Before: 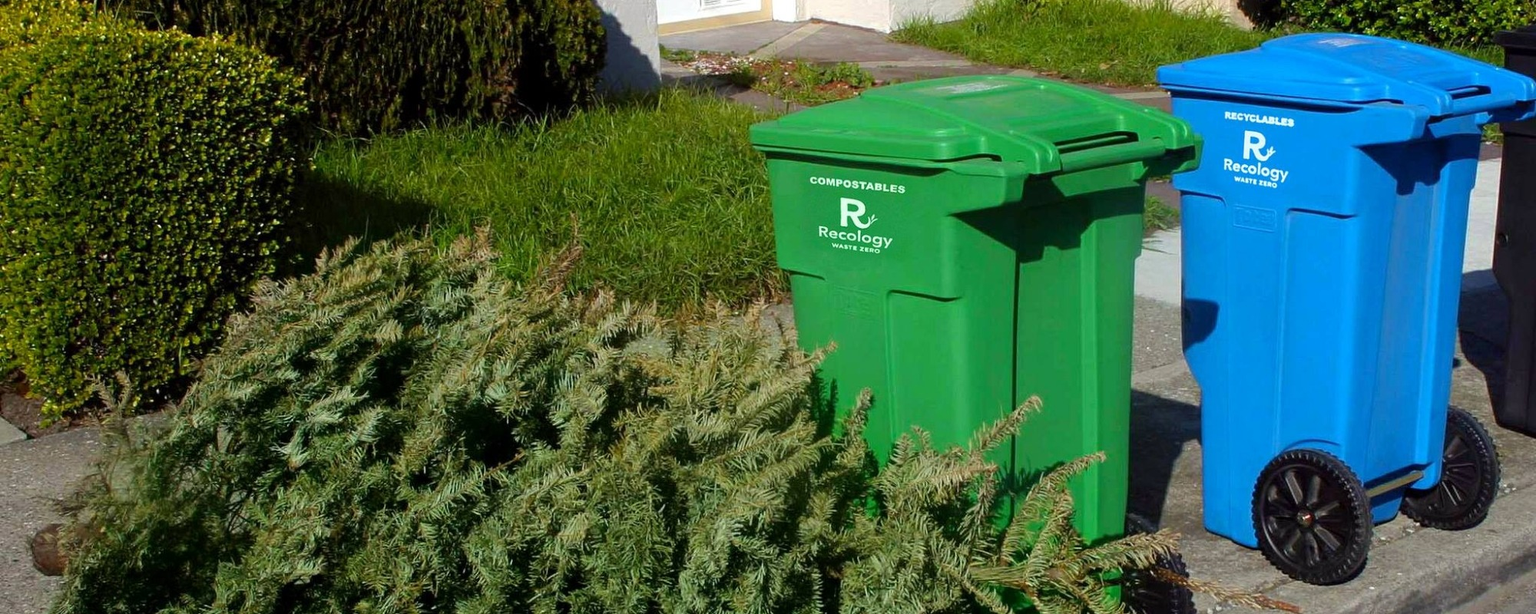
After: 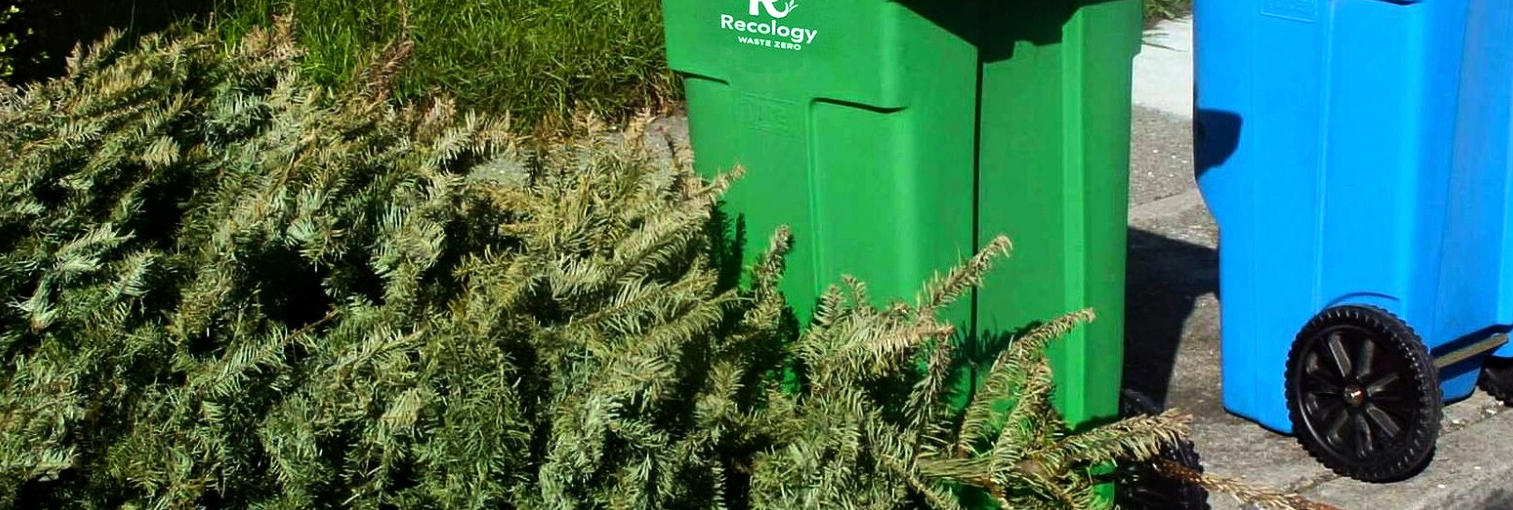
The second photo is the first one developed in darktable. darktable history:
crop and rotate: left 17.299%, top 35.115%, right 7.015%, bottom 1.024%
tone equalizer: -8 EV -0.75 EV, -7 EV -0.7 EV, -6 EV -0.6 EV, -5 EV -0.4 EV, -3 EV 0.4 EV, -2 EV 0.6 EV, -1 EV 0.7 EV, +0 EV 0.75 EV, edges refinement/feathering 500, mask exposure compensation -1.57 EV, preserve details no
